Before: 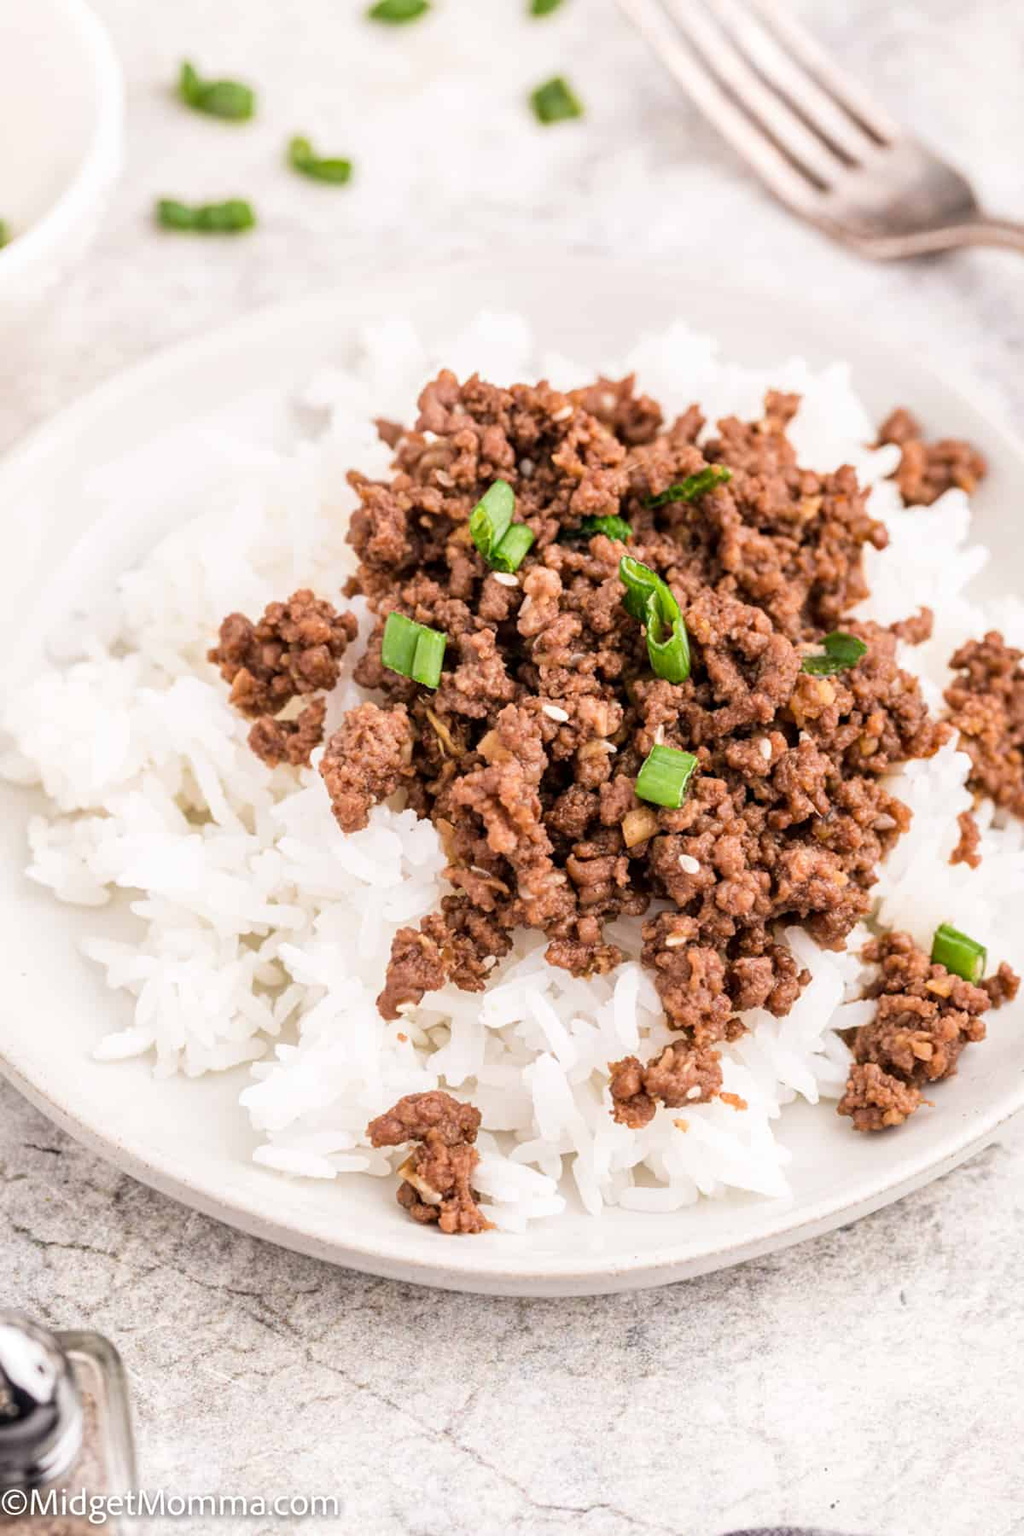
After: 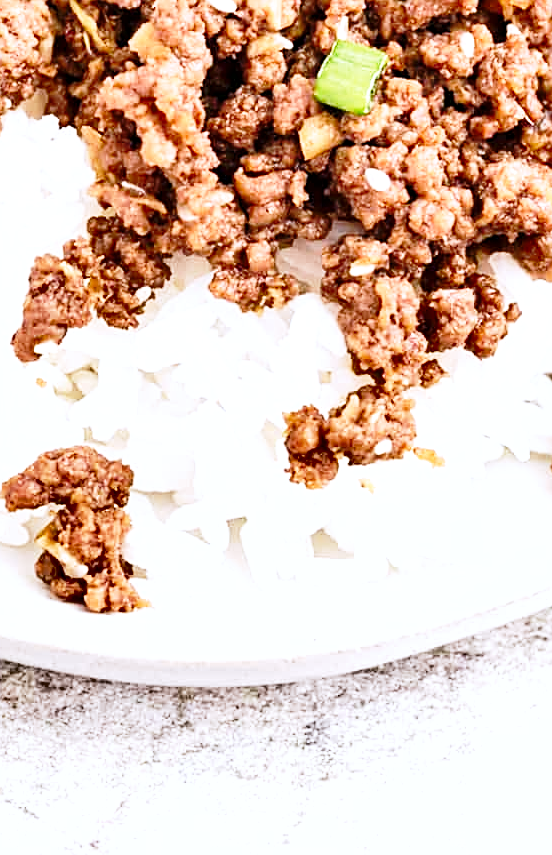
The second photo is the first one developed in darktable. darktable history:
sharpen: on, module defaults
shadows and highlights: low approximation 0.01, soften with gaussian
tone equalizer: smoothing diameter 24.82%, edges refinement/feathering 11.69, preserve details guided filter
exposure: black level correction 0.001, exposure 0.499 EV, compensate highlight preservation false
crop: left 35.868%, top 46.278%, right 18.114%, bottom 6.189%
color correction: highlights a* -0.12, highlights b* -5.75, shadows a* -0.12, shadows b* -0.12
base curve: curves: ch0 [(0, 0) (0.028, 0.03) (0.121, 0.232) (0.46, 0.748) (0.859, 0.968) (1, 1)], preserve colors none
